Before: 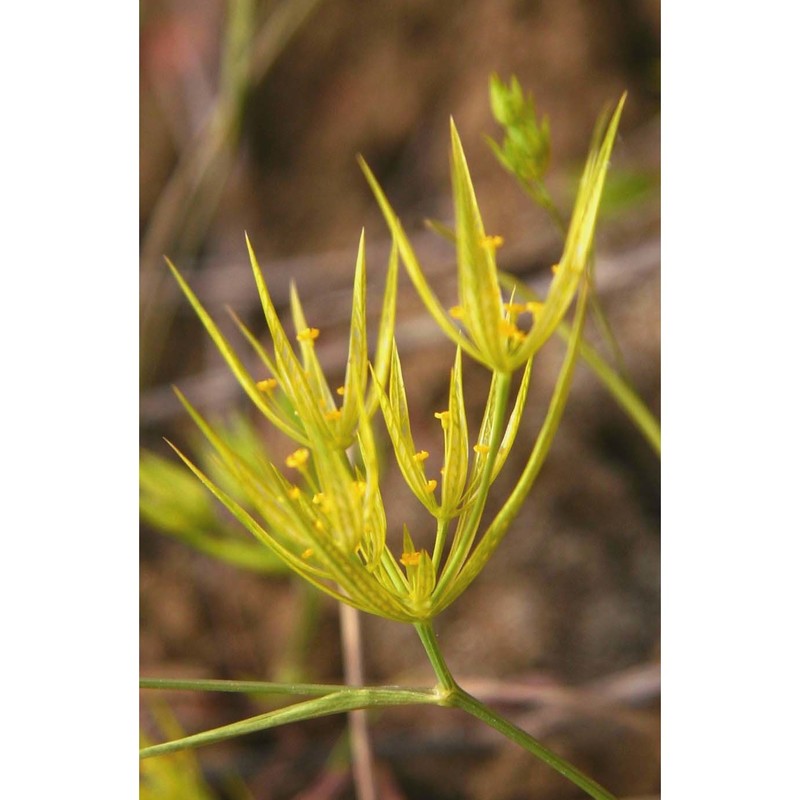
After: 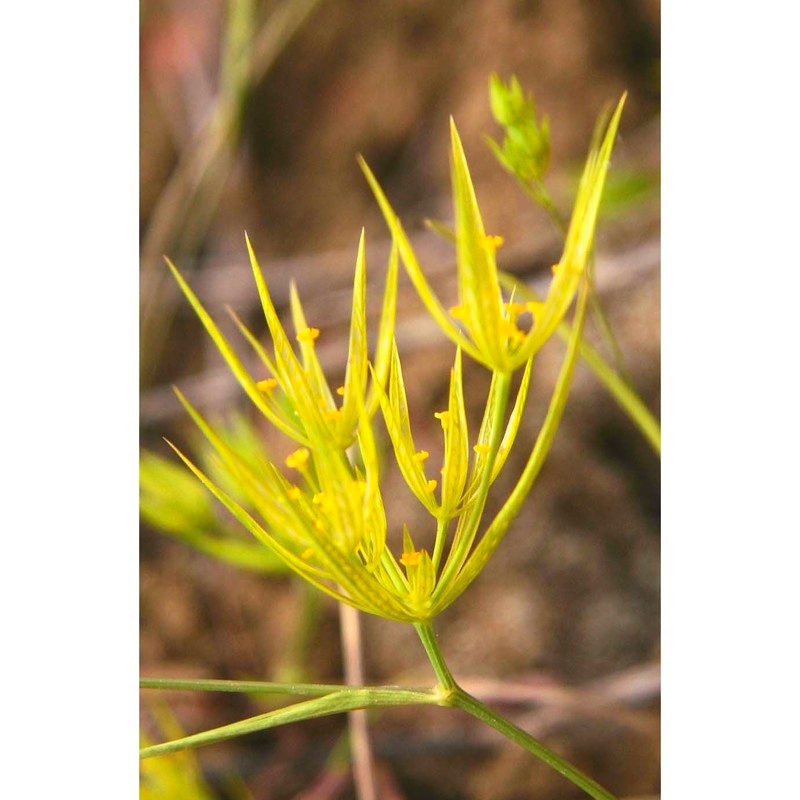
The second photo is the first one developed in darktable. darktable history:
contrast brightness saturation: contrast 0.202, brightness 0.155, saturation 0.217
